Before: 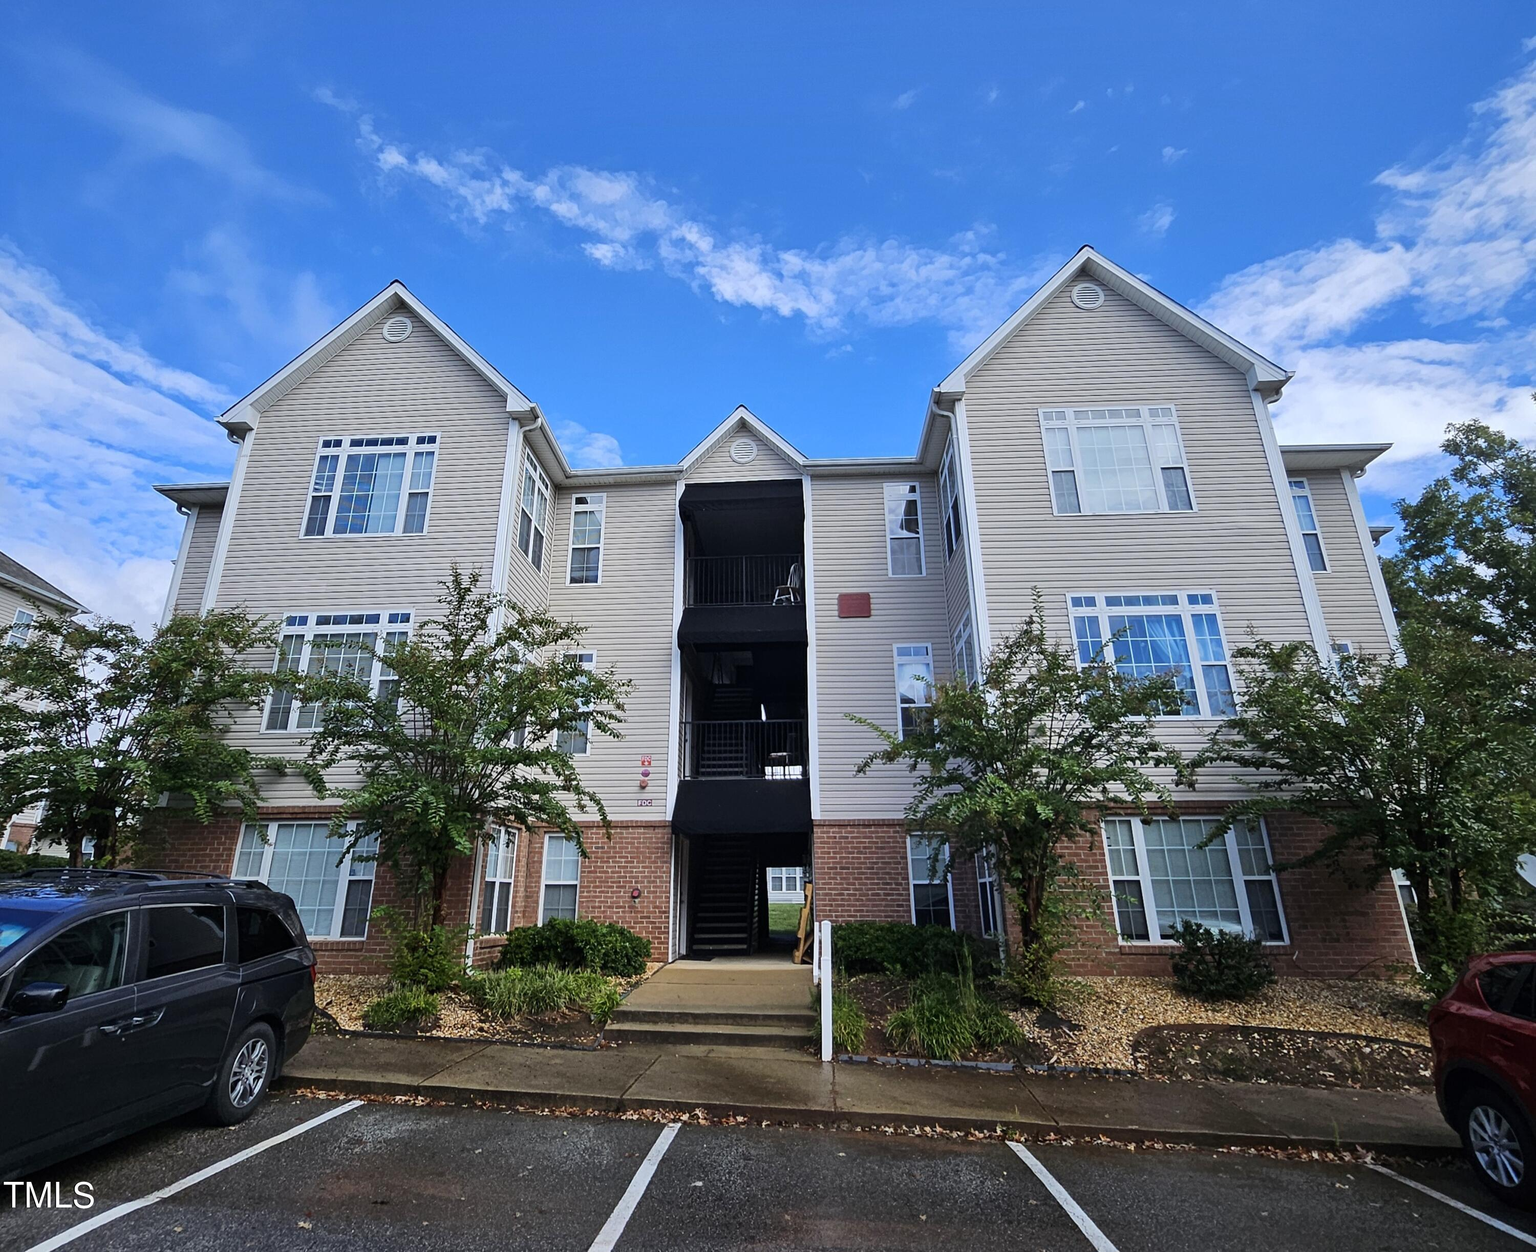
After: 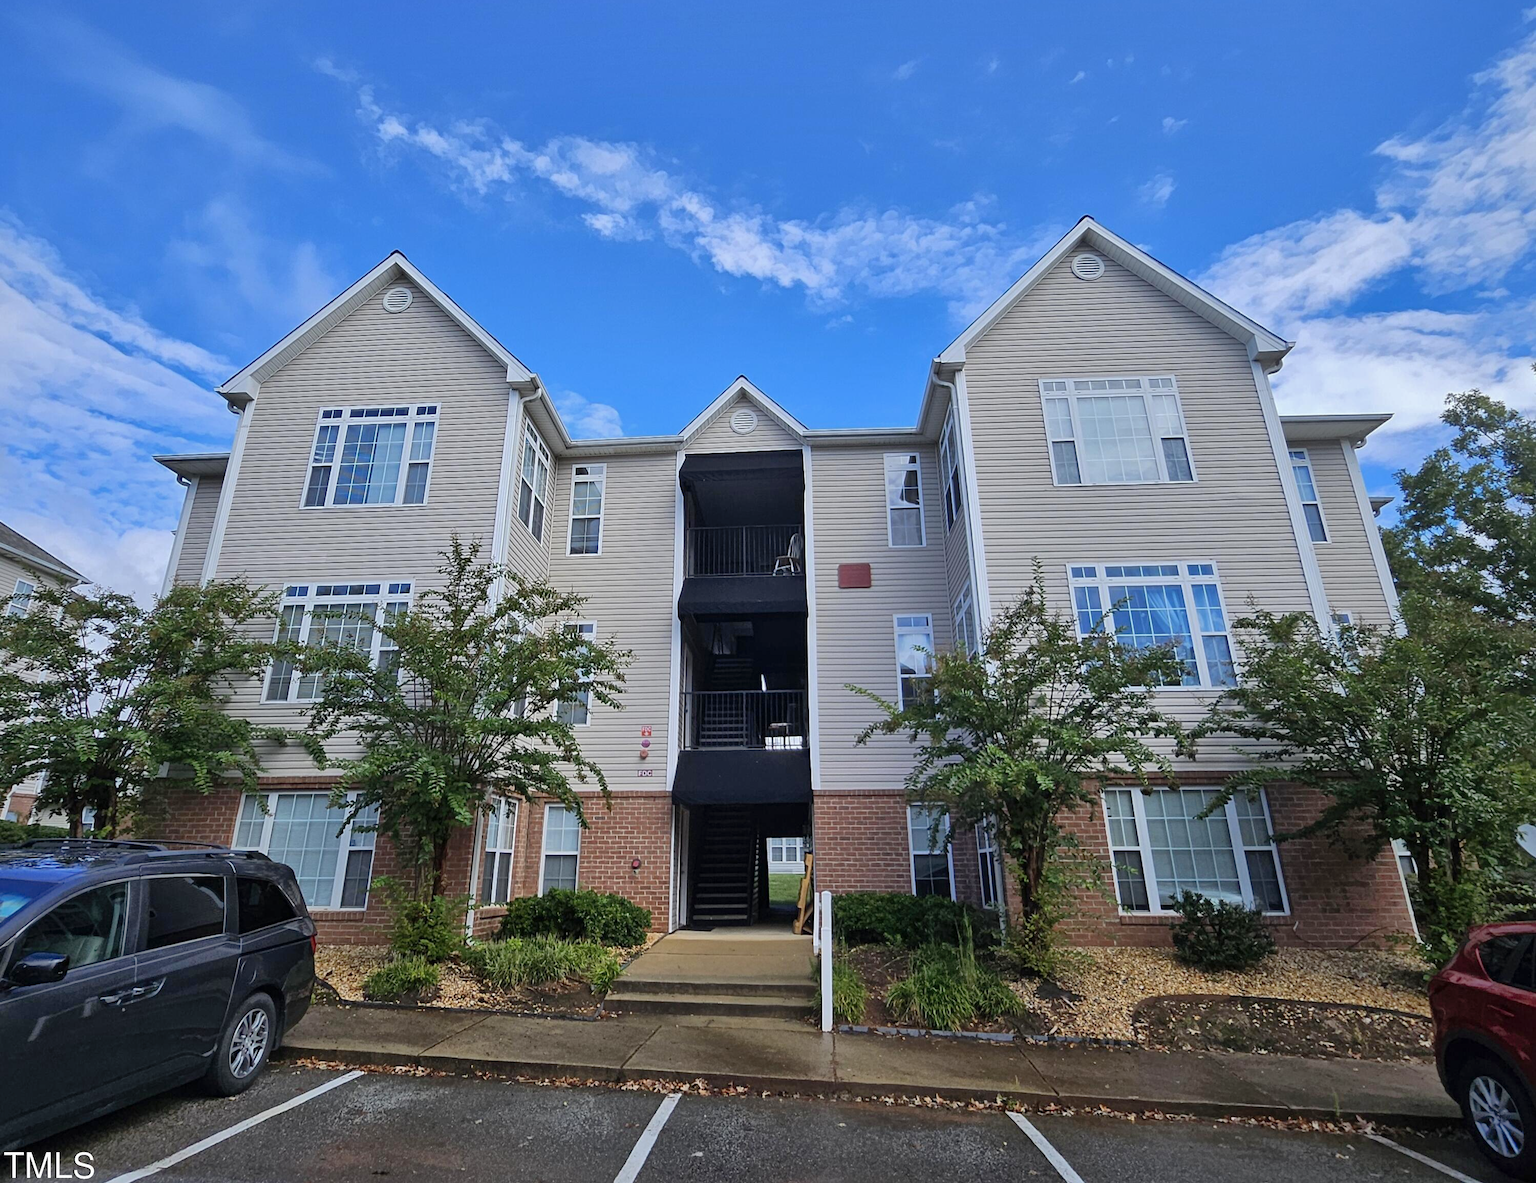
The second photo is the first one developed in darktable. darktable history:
shadows and highlights: on, module defaults
crop and rotate: top 2.373%, bottom 3.083%
